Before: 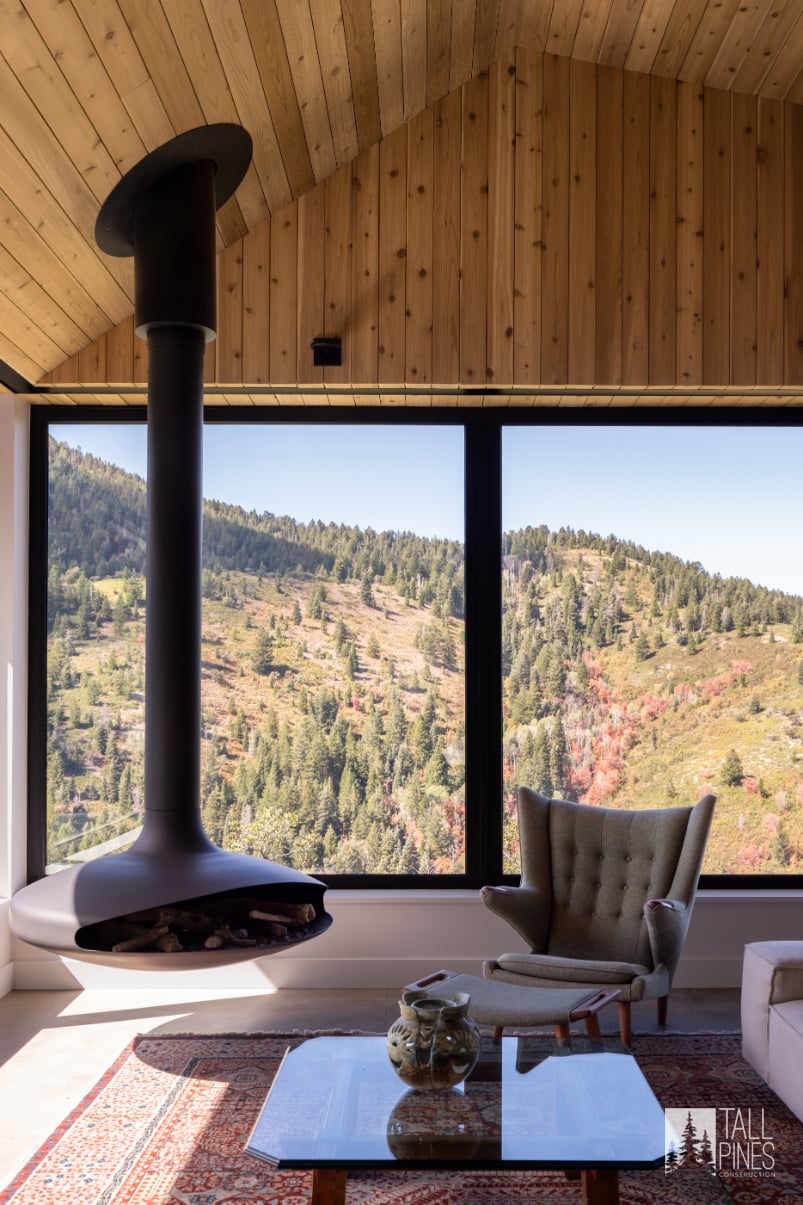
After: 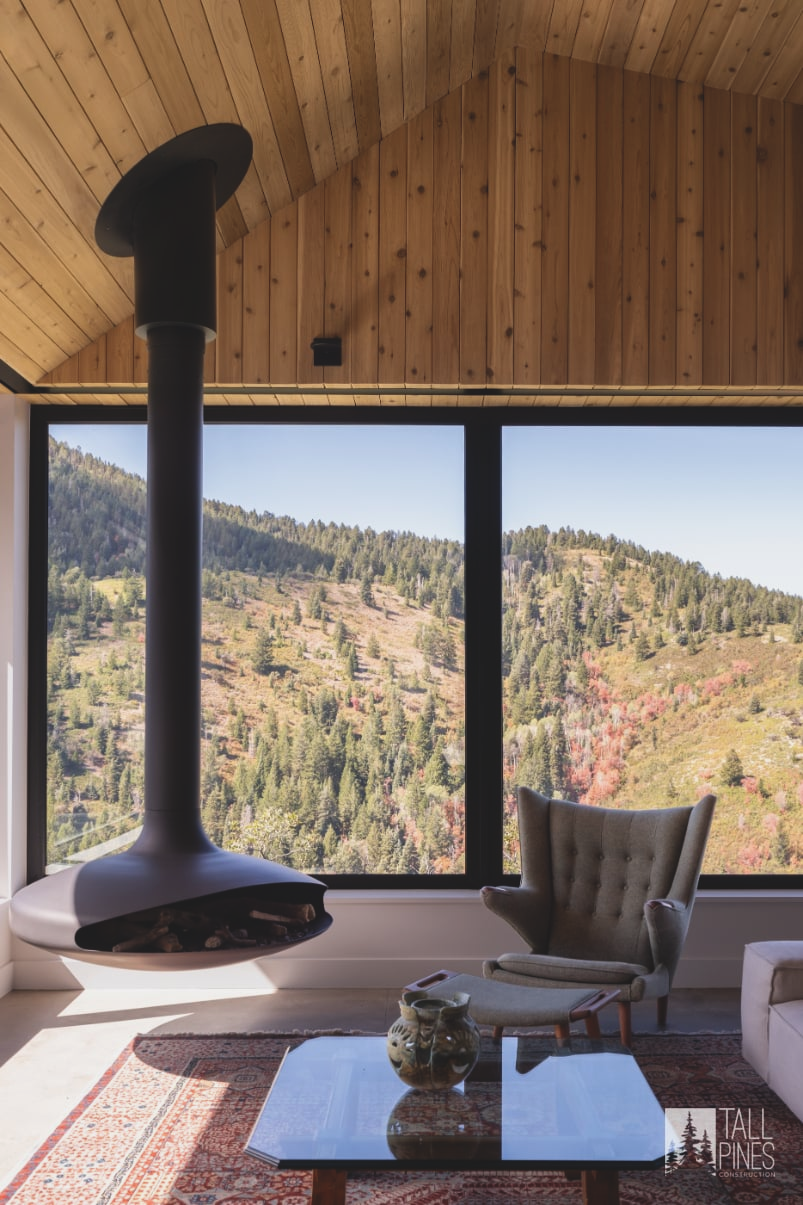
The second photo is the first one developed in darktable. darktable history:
exposure: black level correction -0.014, exposure -0.192 EV, compensate exposure bias true, compensate highlight preservation false
